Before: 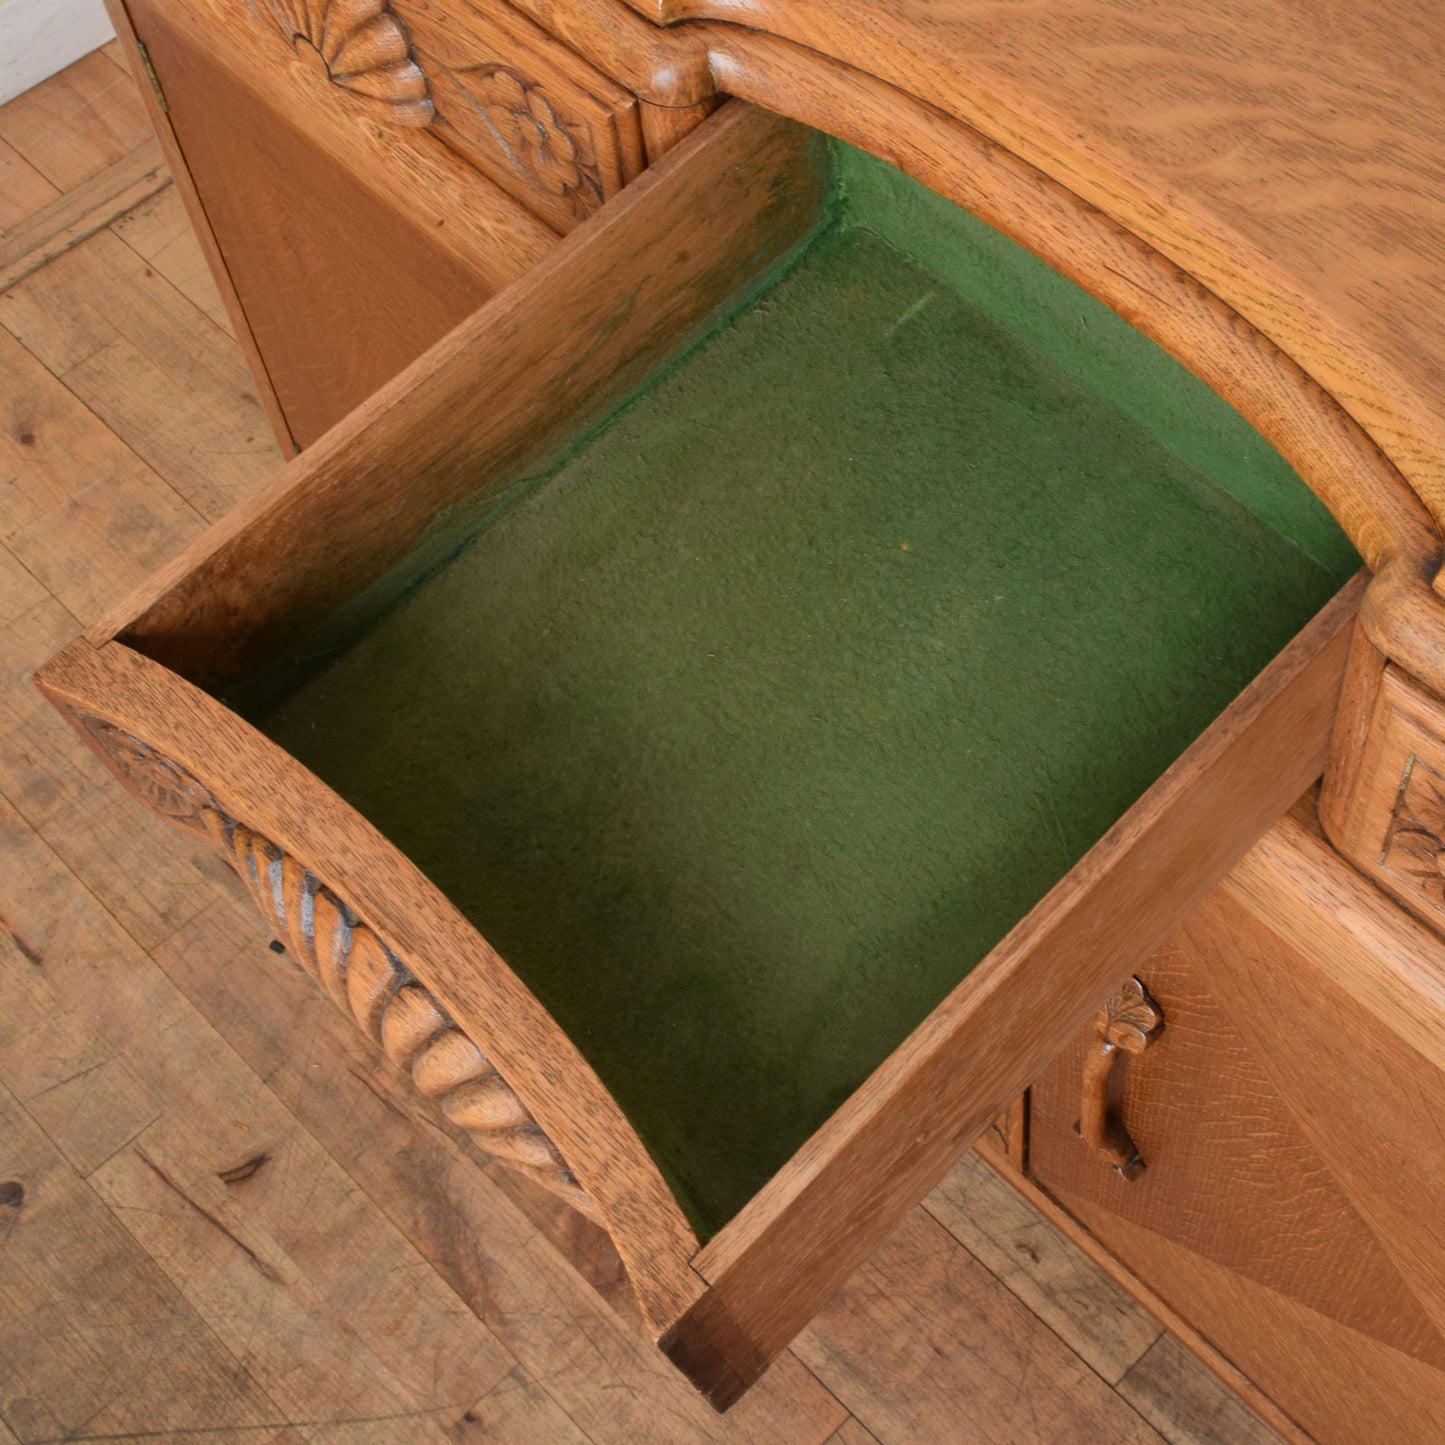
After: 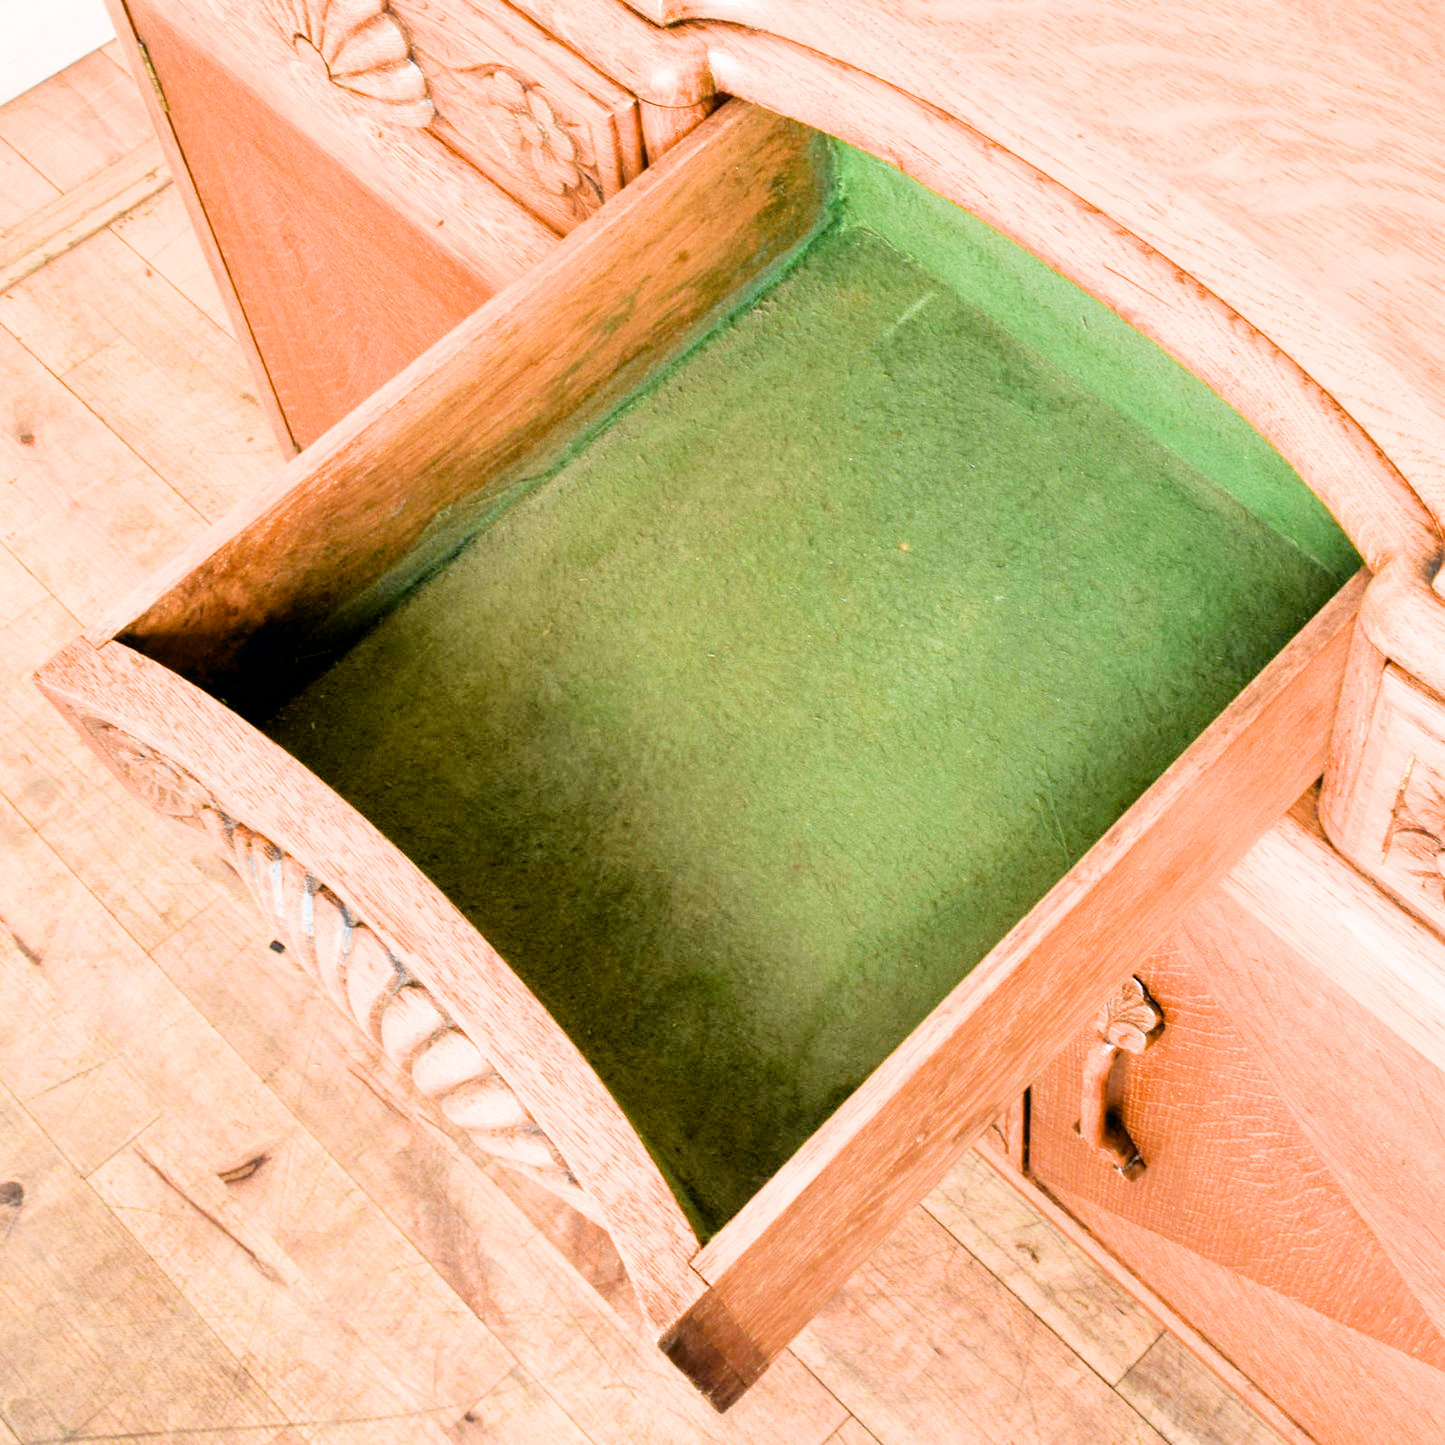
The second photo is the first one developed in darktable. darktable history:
filmic rgb: black relative exposure -5.02 EV, white relative exposure 3.97 EV, threshold 2.99 EV, hardness 2.91, contrast 1.3, highlights saturation mix -30.44%, iterations of high-quality reconstruction 10, enable highlight reconstruction true
exposure: black level correction 0.005, exposure 2.076 EV, compensate highlight preservation false
